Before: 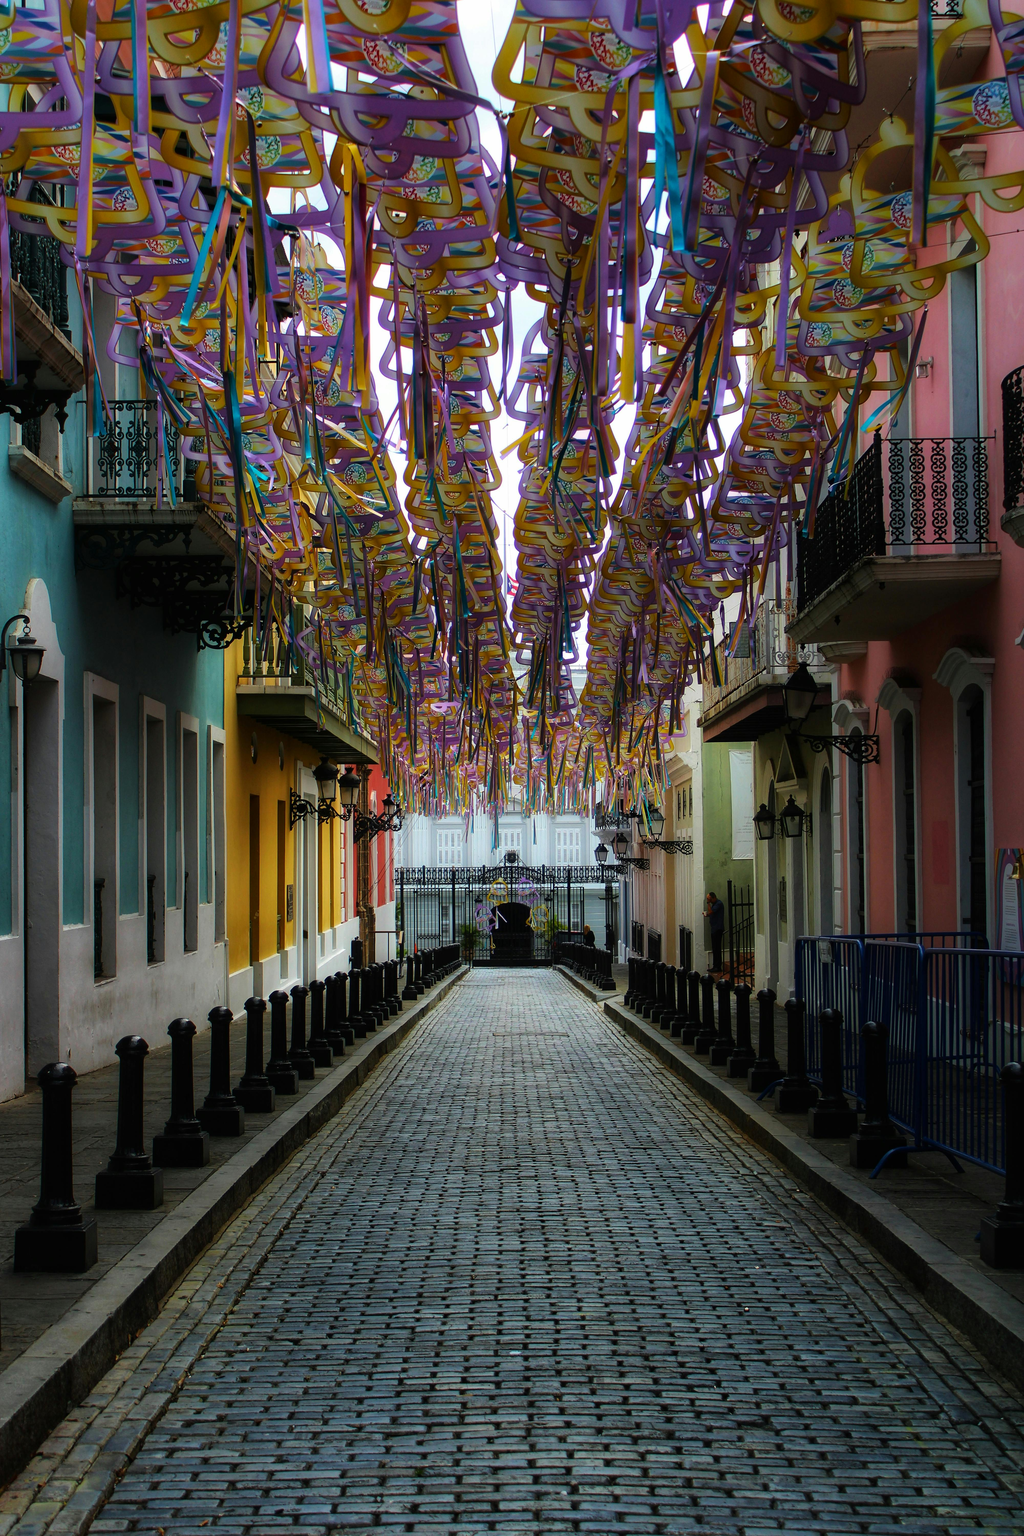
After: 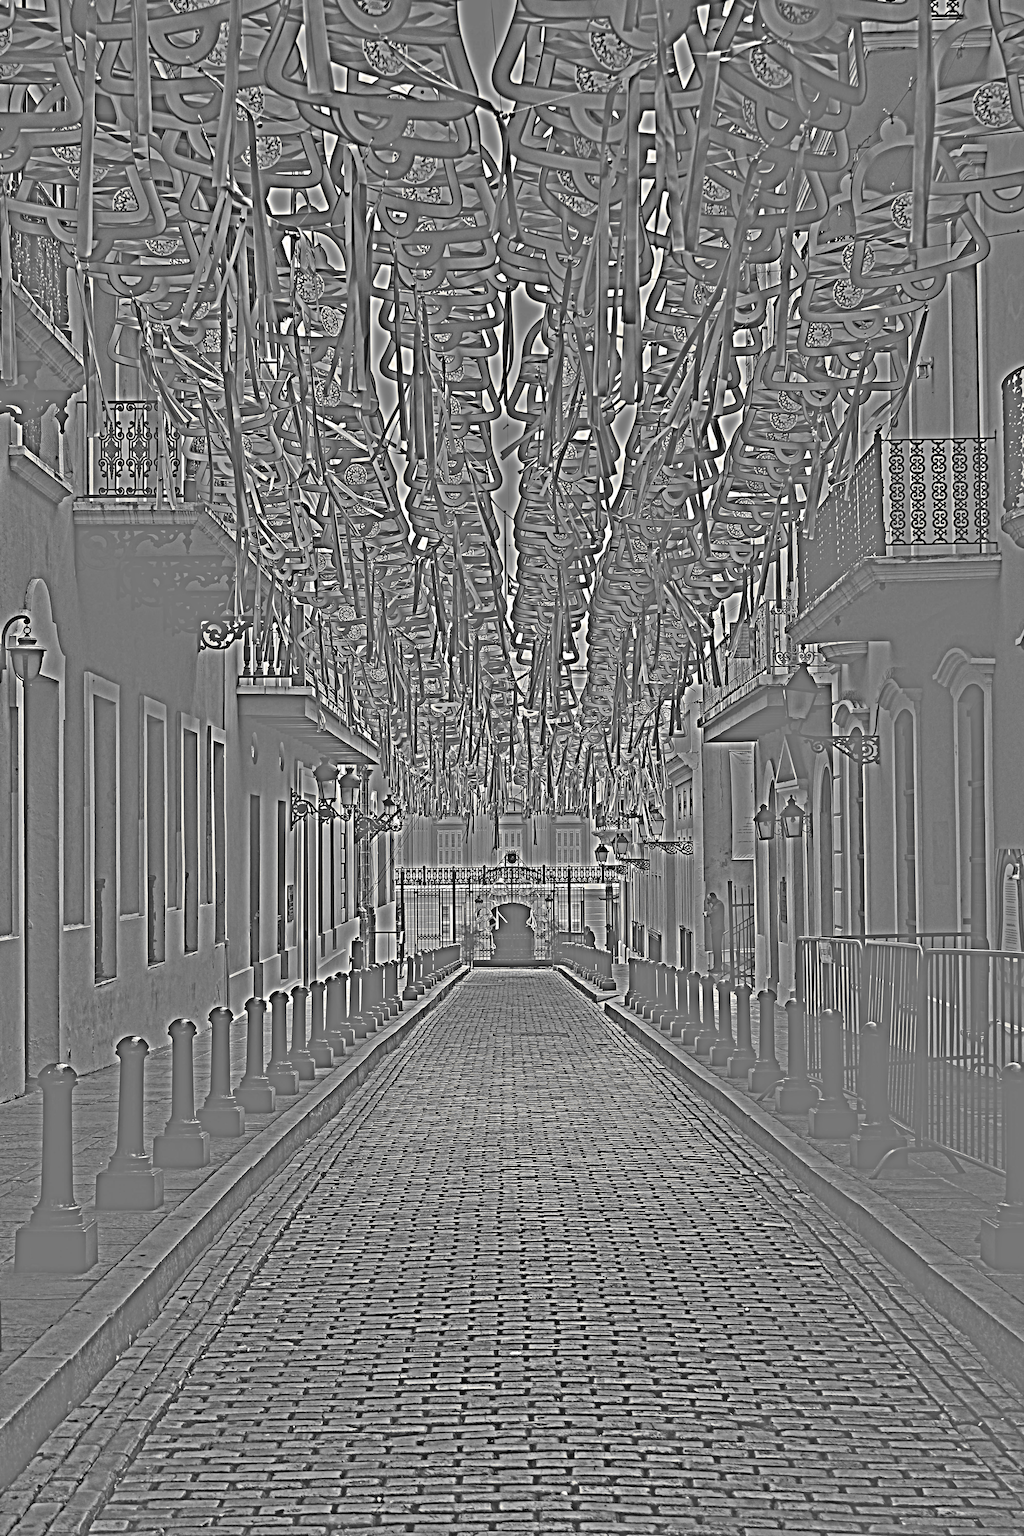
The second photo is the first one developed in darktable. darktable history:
highpass: on, module defaults
split-toning: shadows › hue 43.2°, shadows › saturation 0, highlights › hue 50.4°, highlights › saturation 1
